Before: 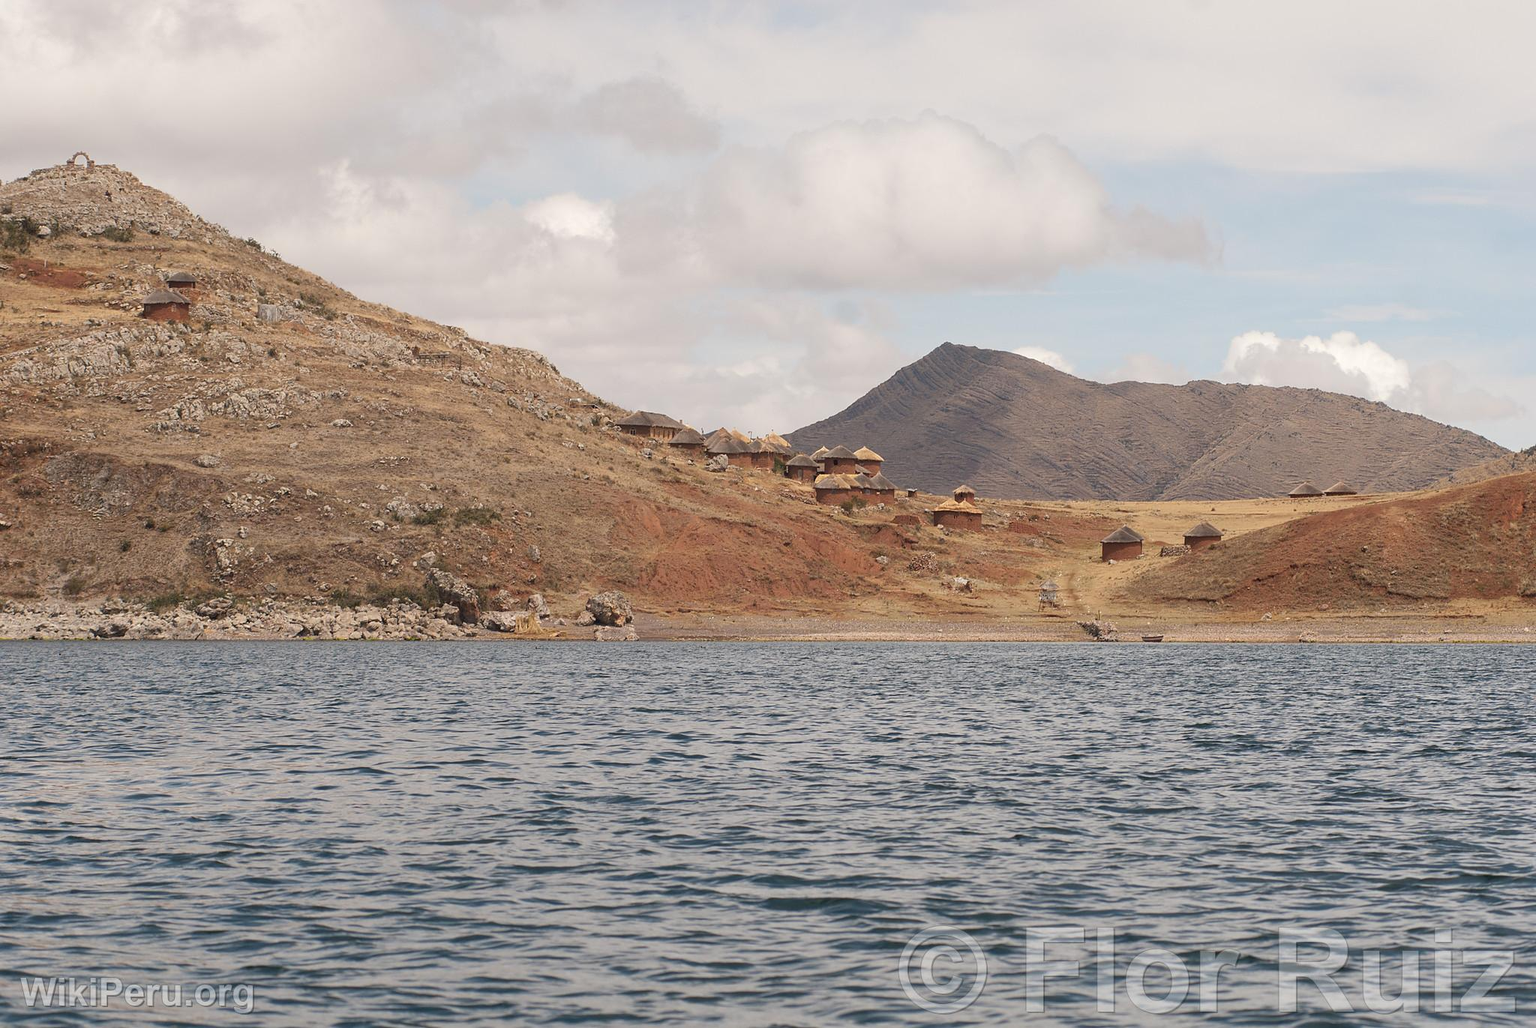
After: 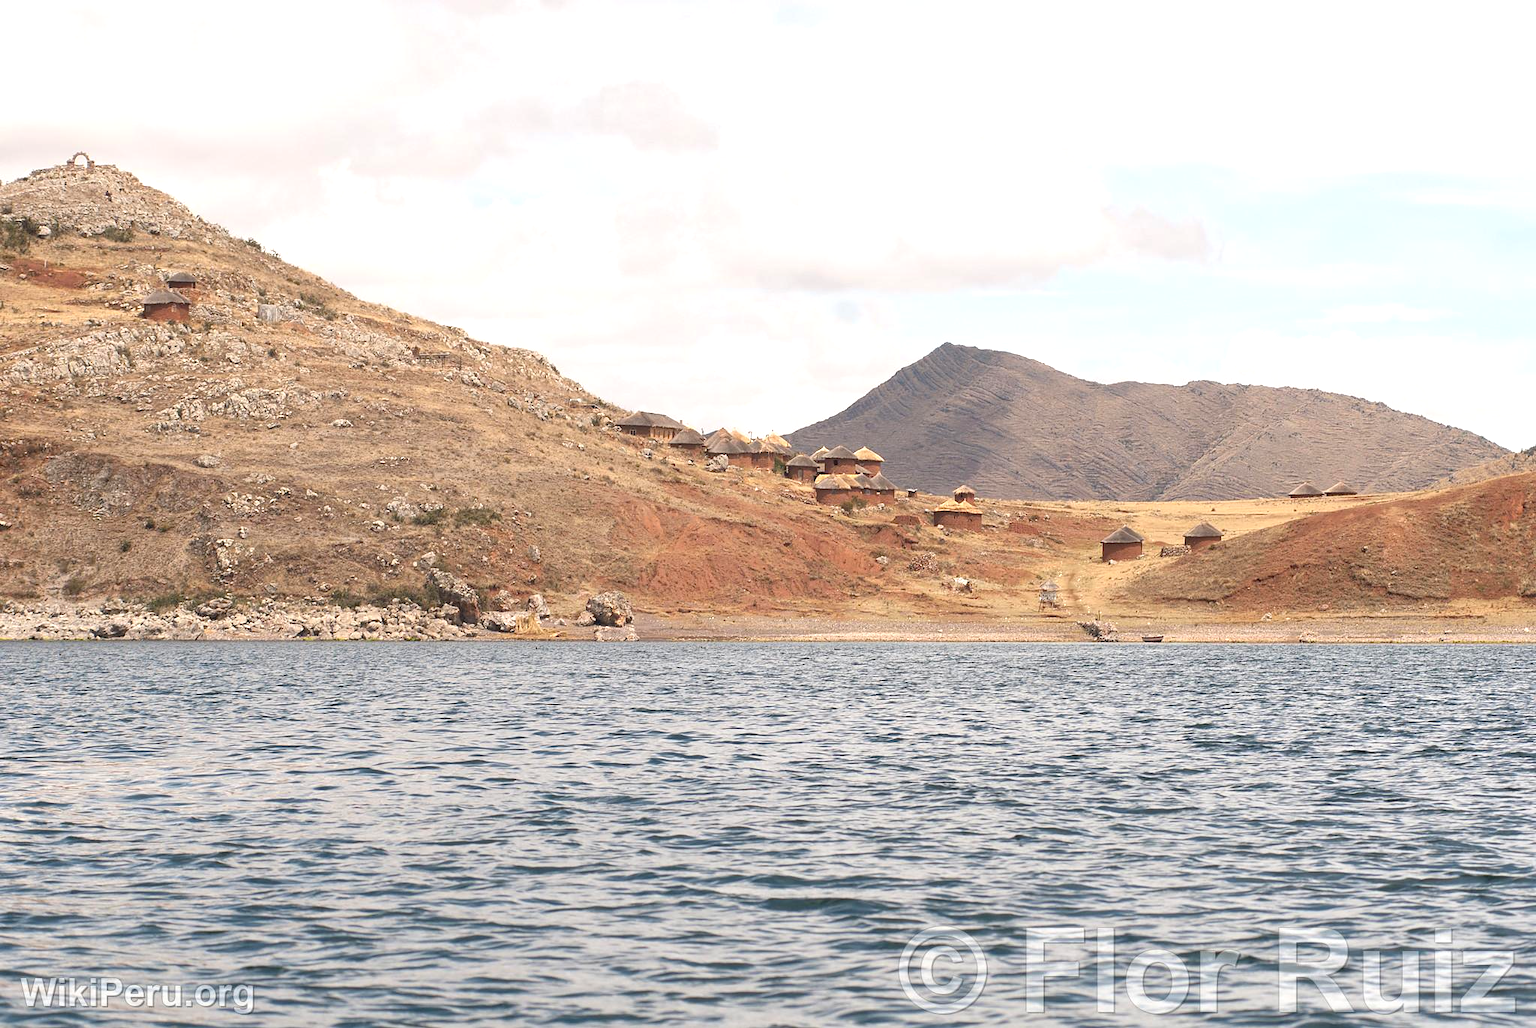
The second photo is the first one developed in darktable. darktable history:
exposure: exposure 0.747 EV, compensate highlight preservation false
